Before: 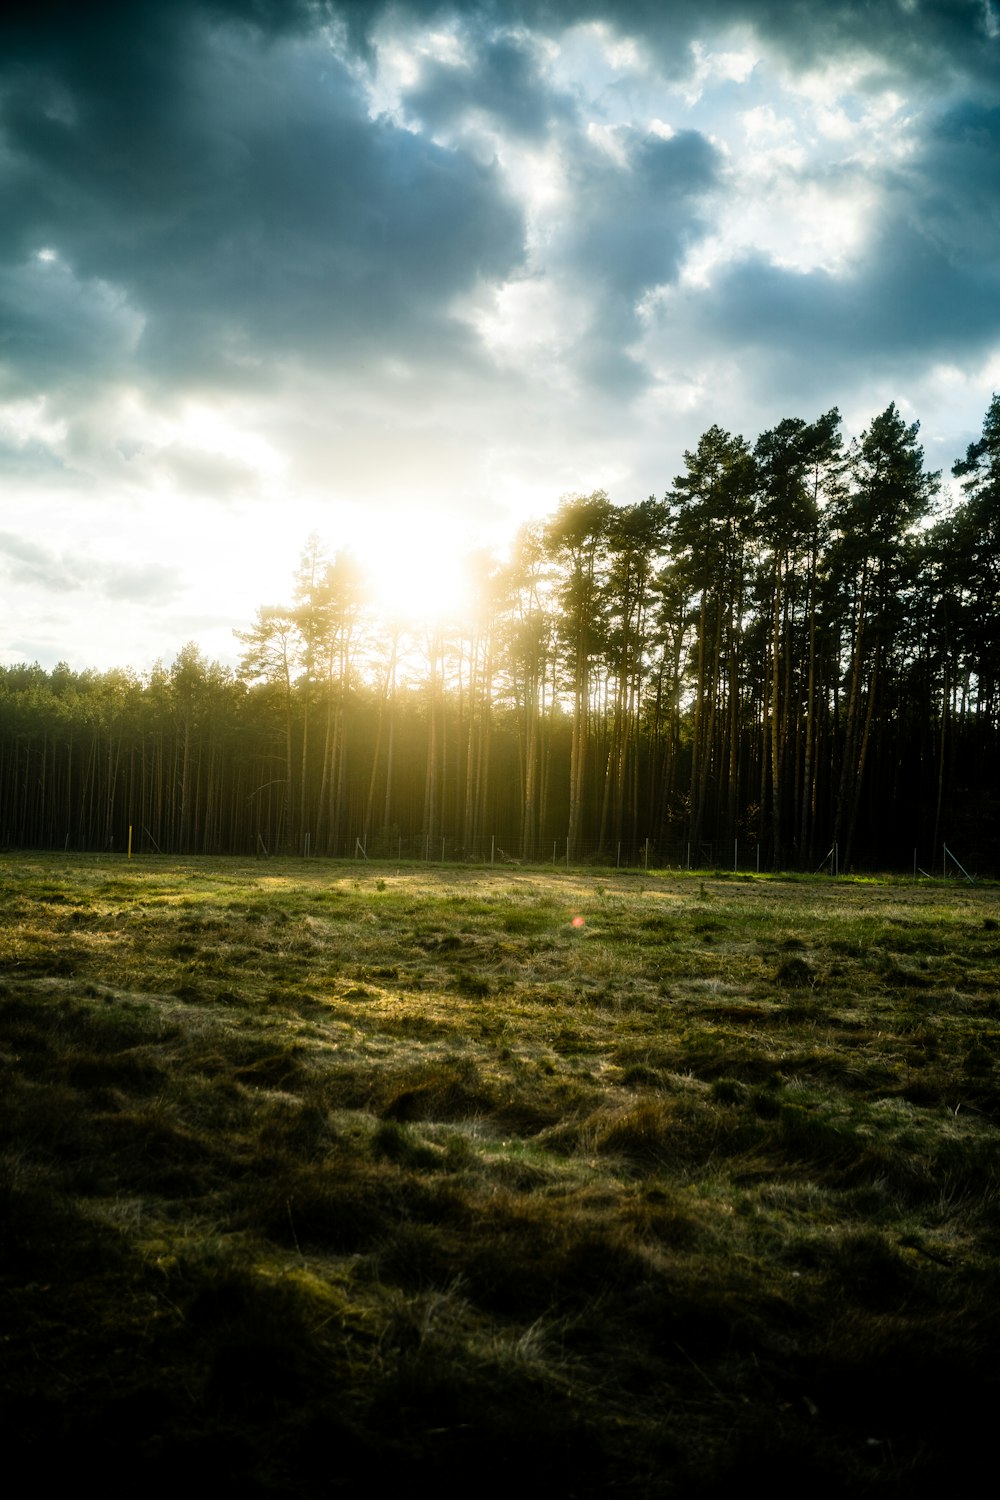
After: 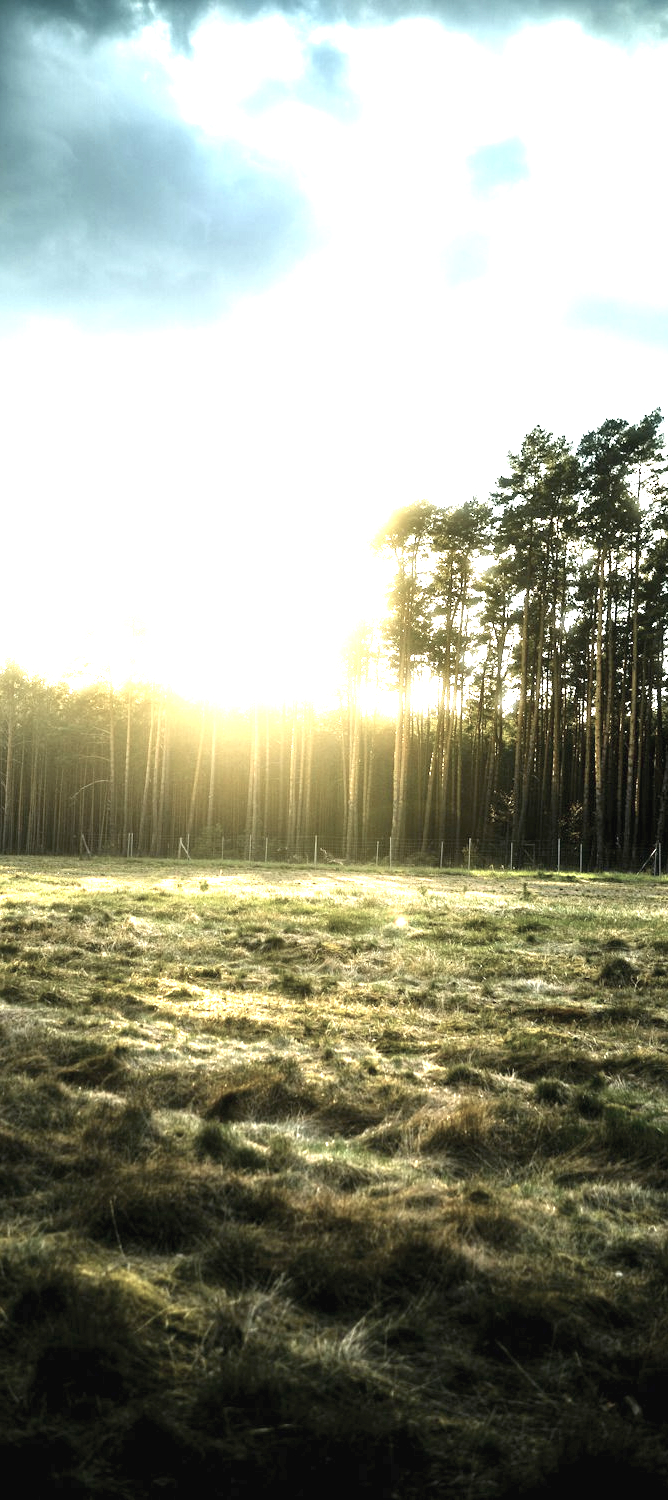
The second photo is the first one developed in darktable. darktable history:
tone equalizer: on, module defaults
contrast brightness saturation: contrast -0.05, saturation -0.41
exposure: exposure 2.25 EV, compensate highlight preservation false
crop and rotate: left 17.732%, right 15.423%
